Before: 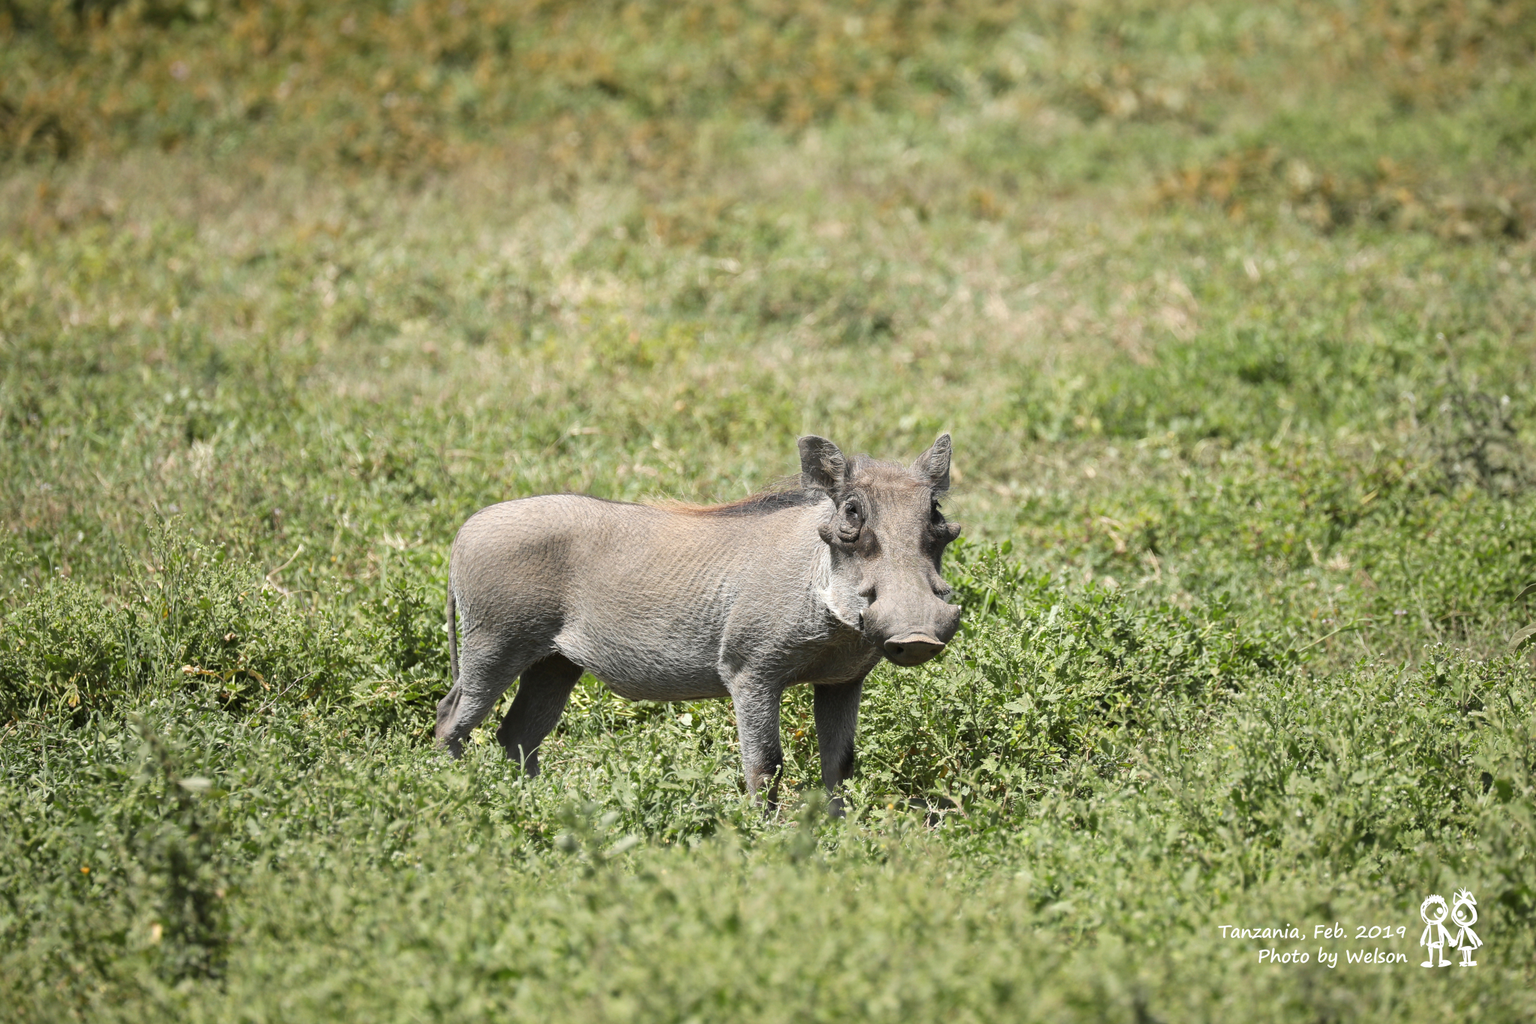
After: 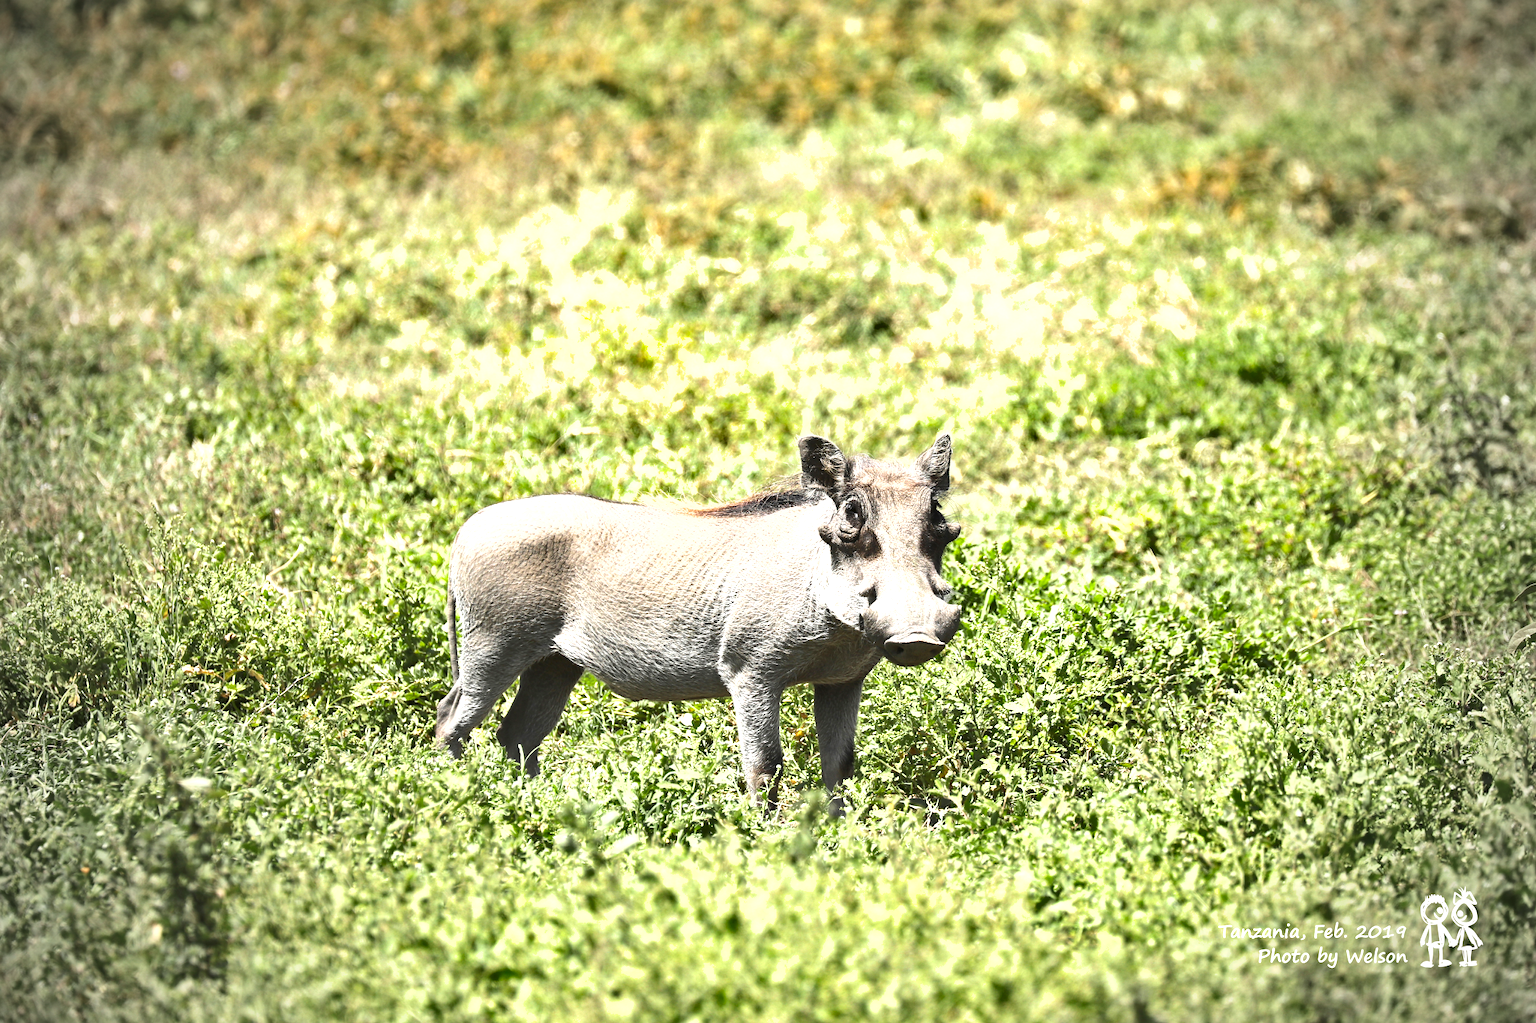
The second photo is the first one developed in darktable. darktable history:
exposure: exposure 1.16 EV, compensate exposure bias true, compensate highlight preservation false
vignetting: fall-off start 71.74%
shadows and highlights: soften with gaussian
